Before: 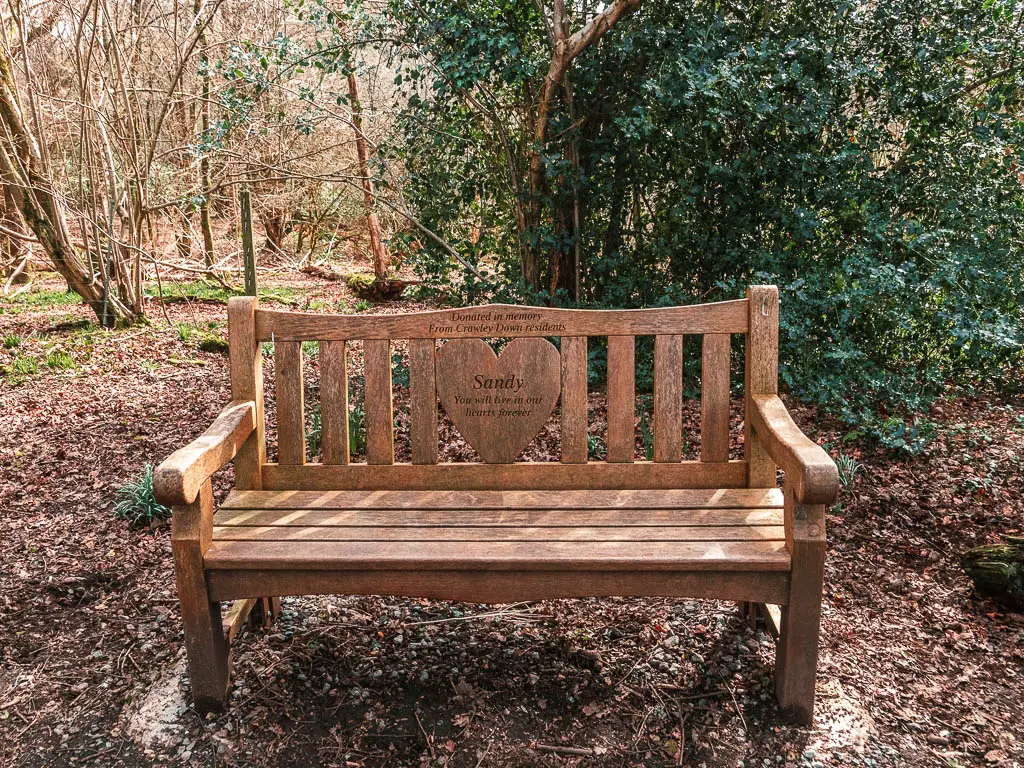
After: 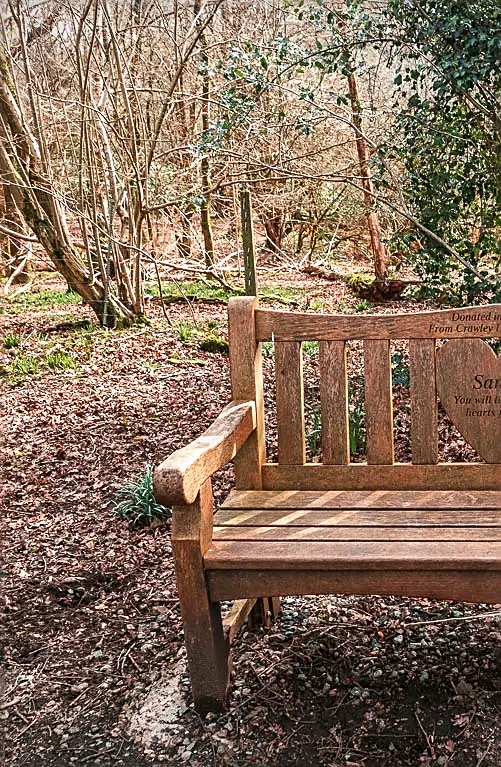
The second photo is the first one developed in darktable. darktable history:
vignetting: fall-off radius 60.9%
crop and rotate: left 0.018%, top 0%, right 50.975%
sharpen: on, module defaults
